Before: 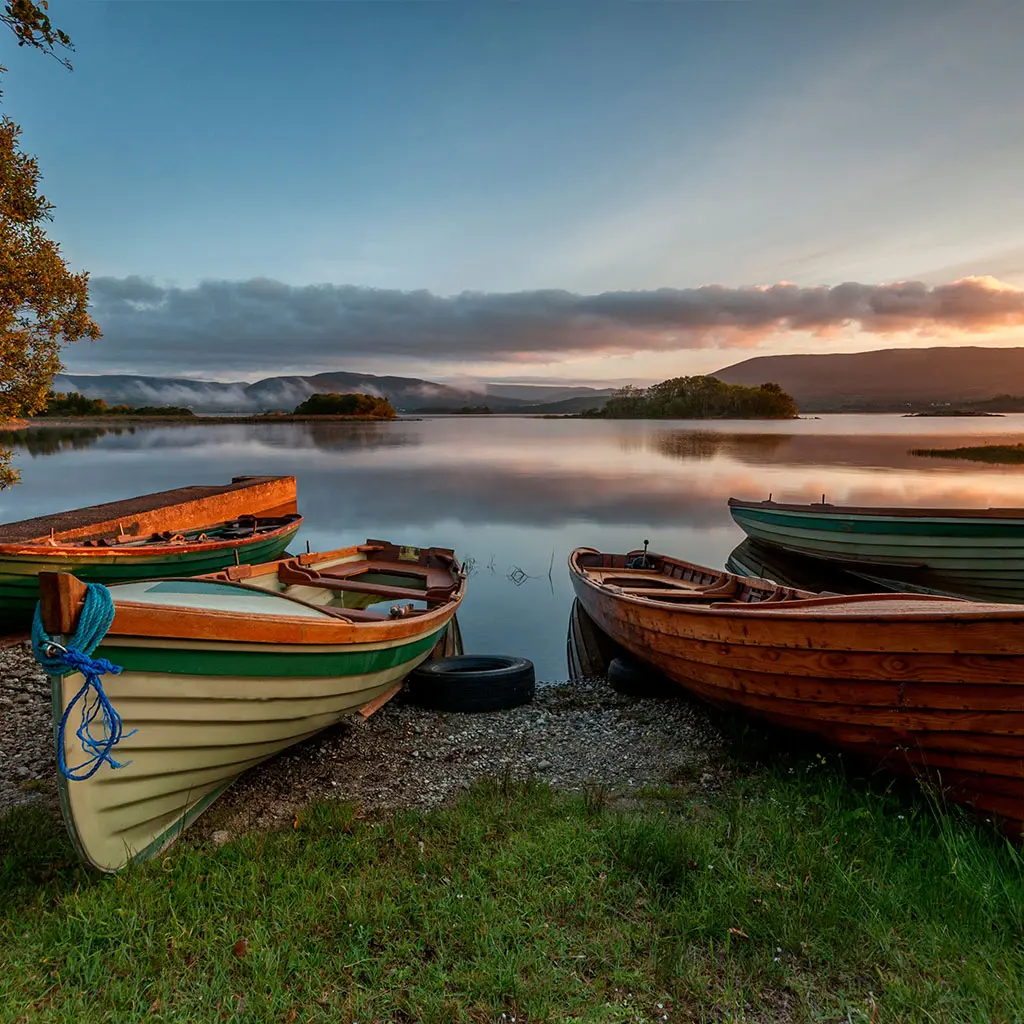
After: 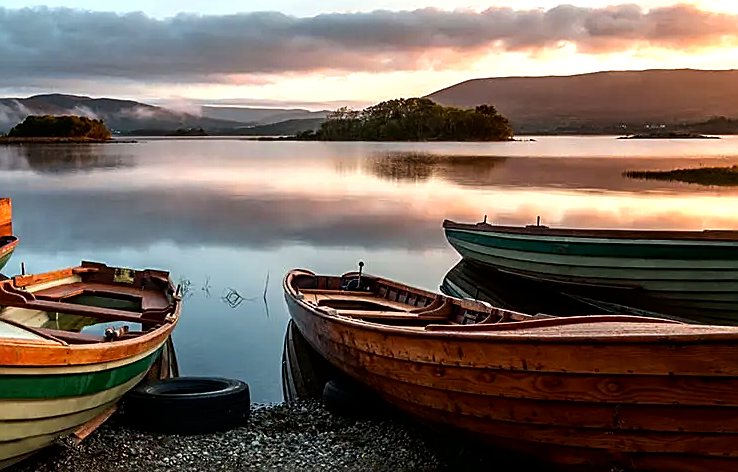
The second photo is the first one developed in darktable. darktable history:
crop and rotate: left 27.851%, top 27.157%, bottom 26.7%
contrast brightness saturation: contrast 0.027, brightness -0.037
sharpen: on, module defaults
tone equalizer: -8 EV -1.08 EV, -7 EV -1.03 EV, -6 EV -0.88 EV, -5 EV -0.577 EV, -3 EV 0.555 EV, -2 EV 0.863 EV, -1 EV 0.995 EV, +0 EV 1.07 EV, mask exposure compensation -0.509 EV
